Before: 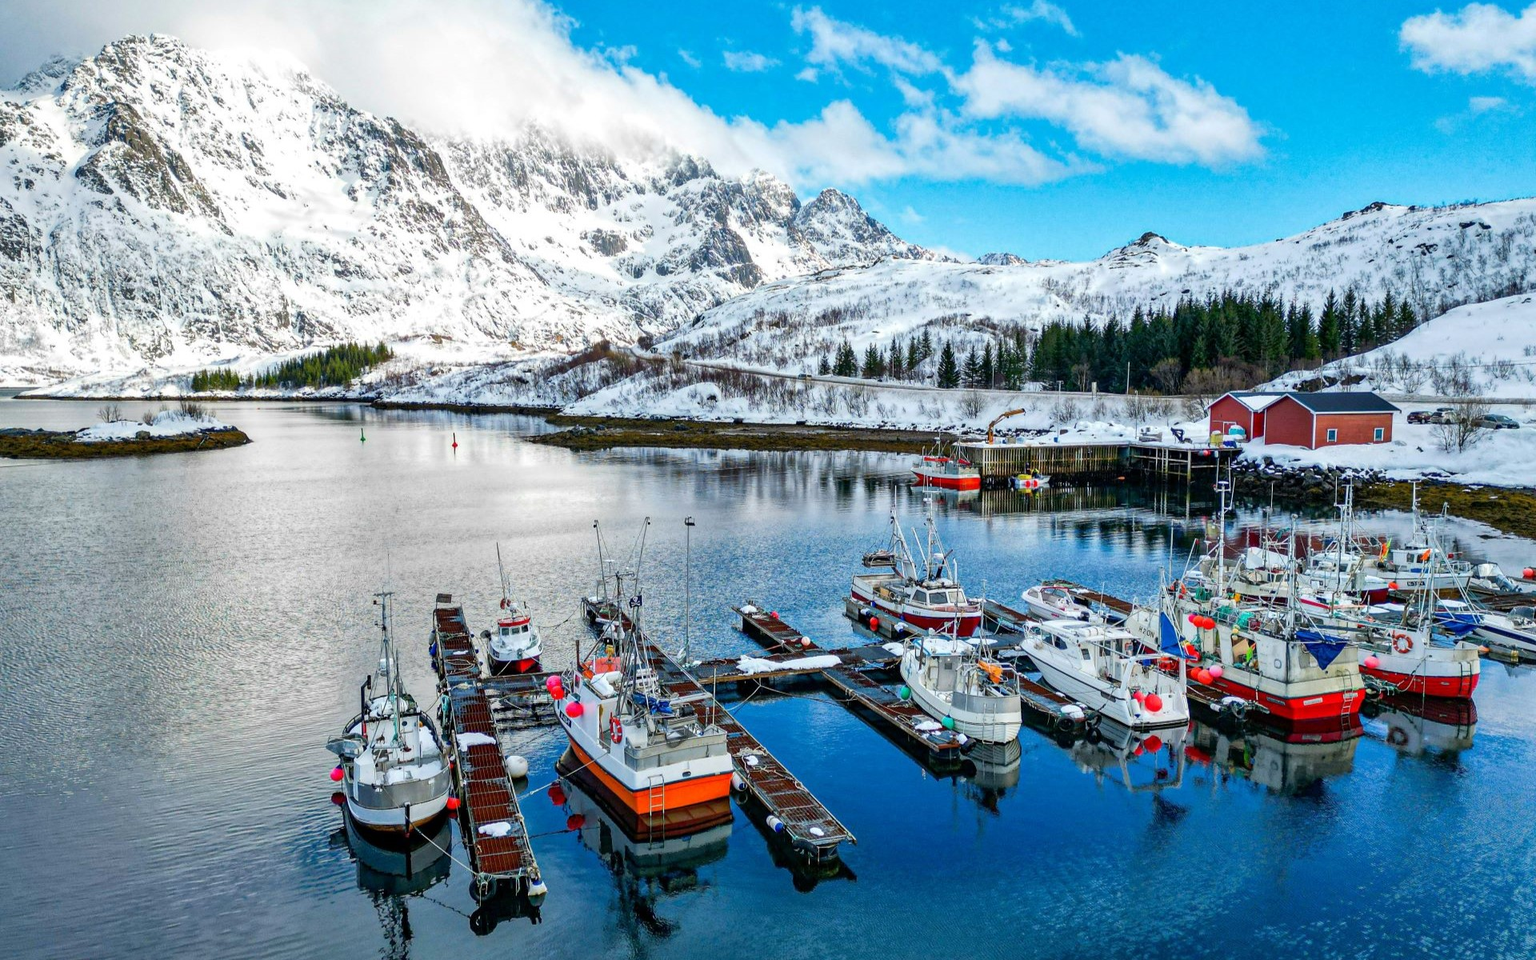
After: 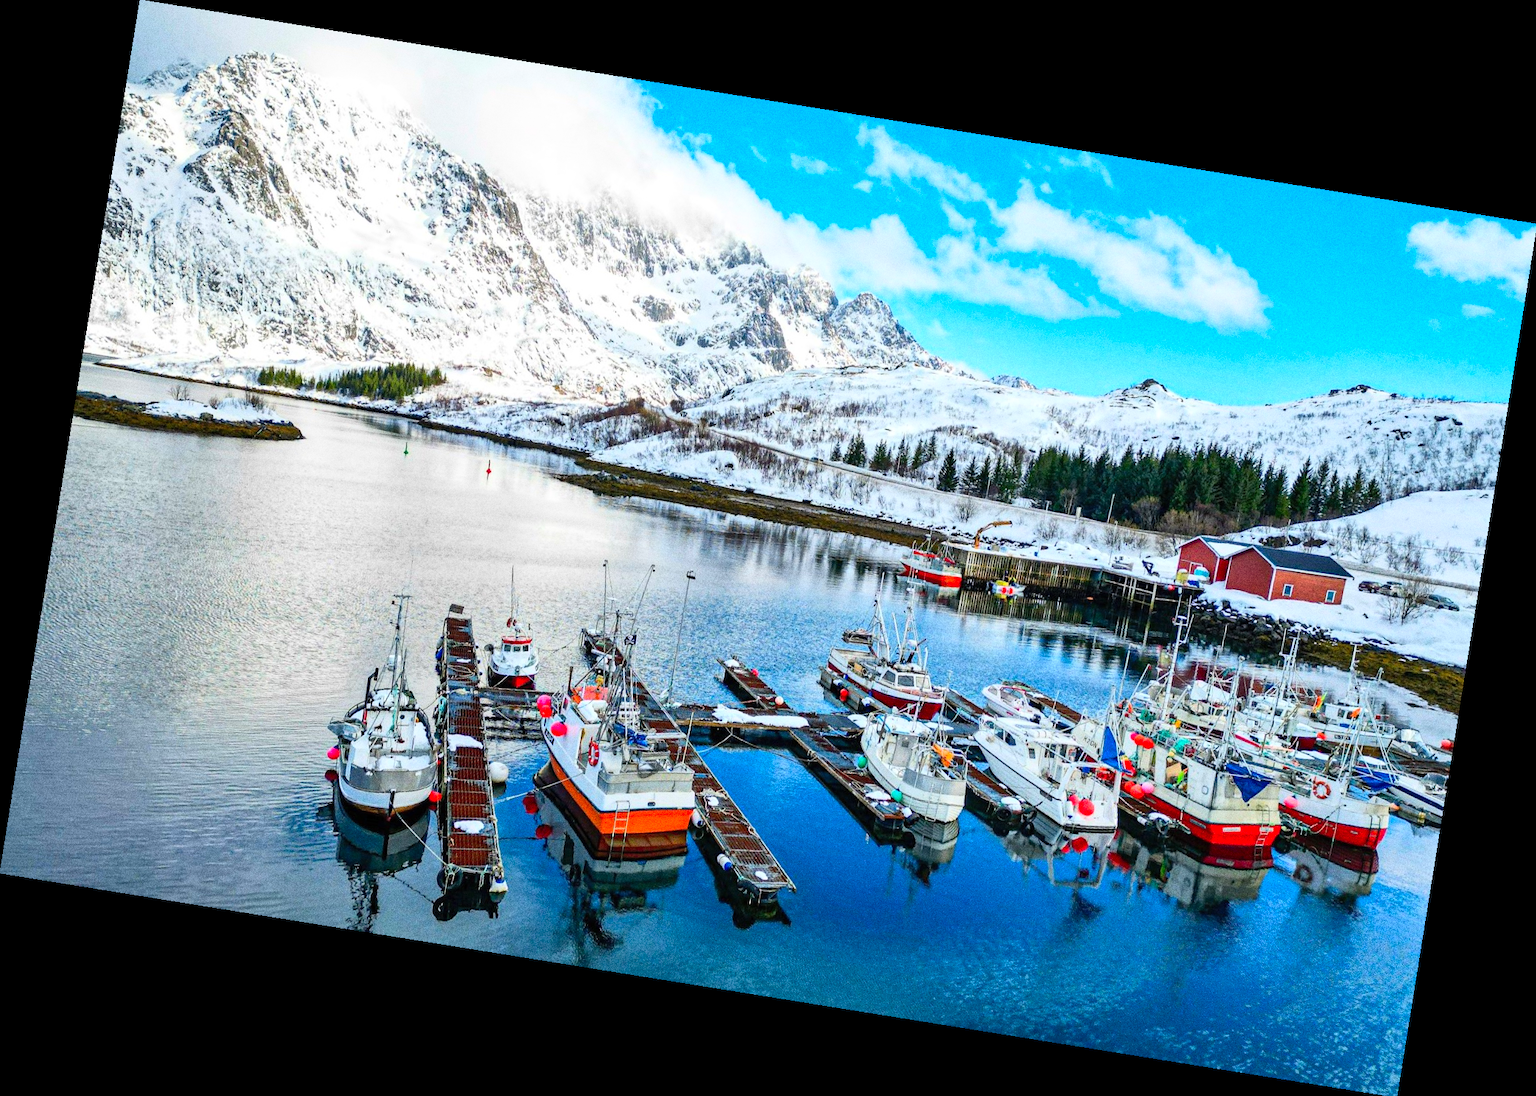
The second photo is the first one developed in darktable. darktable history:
contrast brightness saturation: contrast 0.2, brightness 0.16, saturation 0.22
rotate and perspective: rotation 9.12°, automatic cropping off
grain: coarseness 0.09 ISO, strength 40%
